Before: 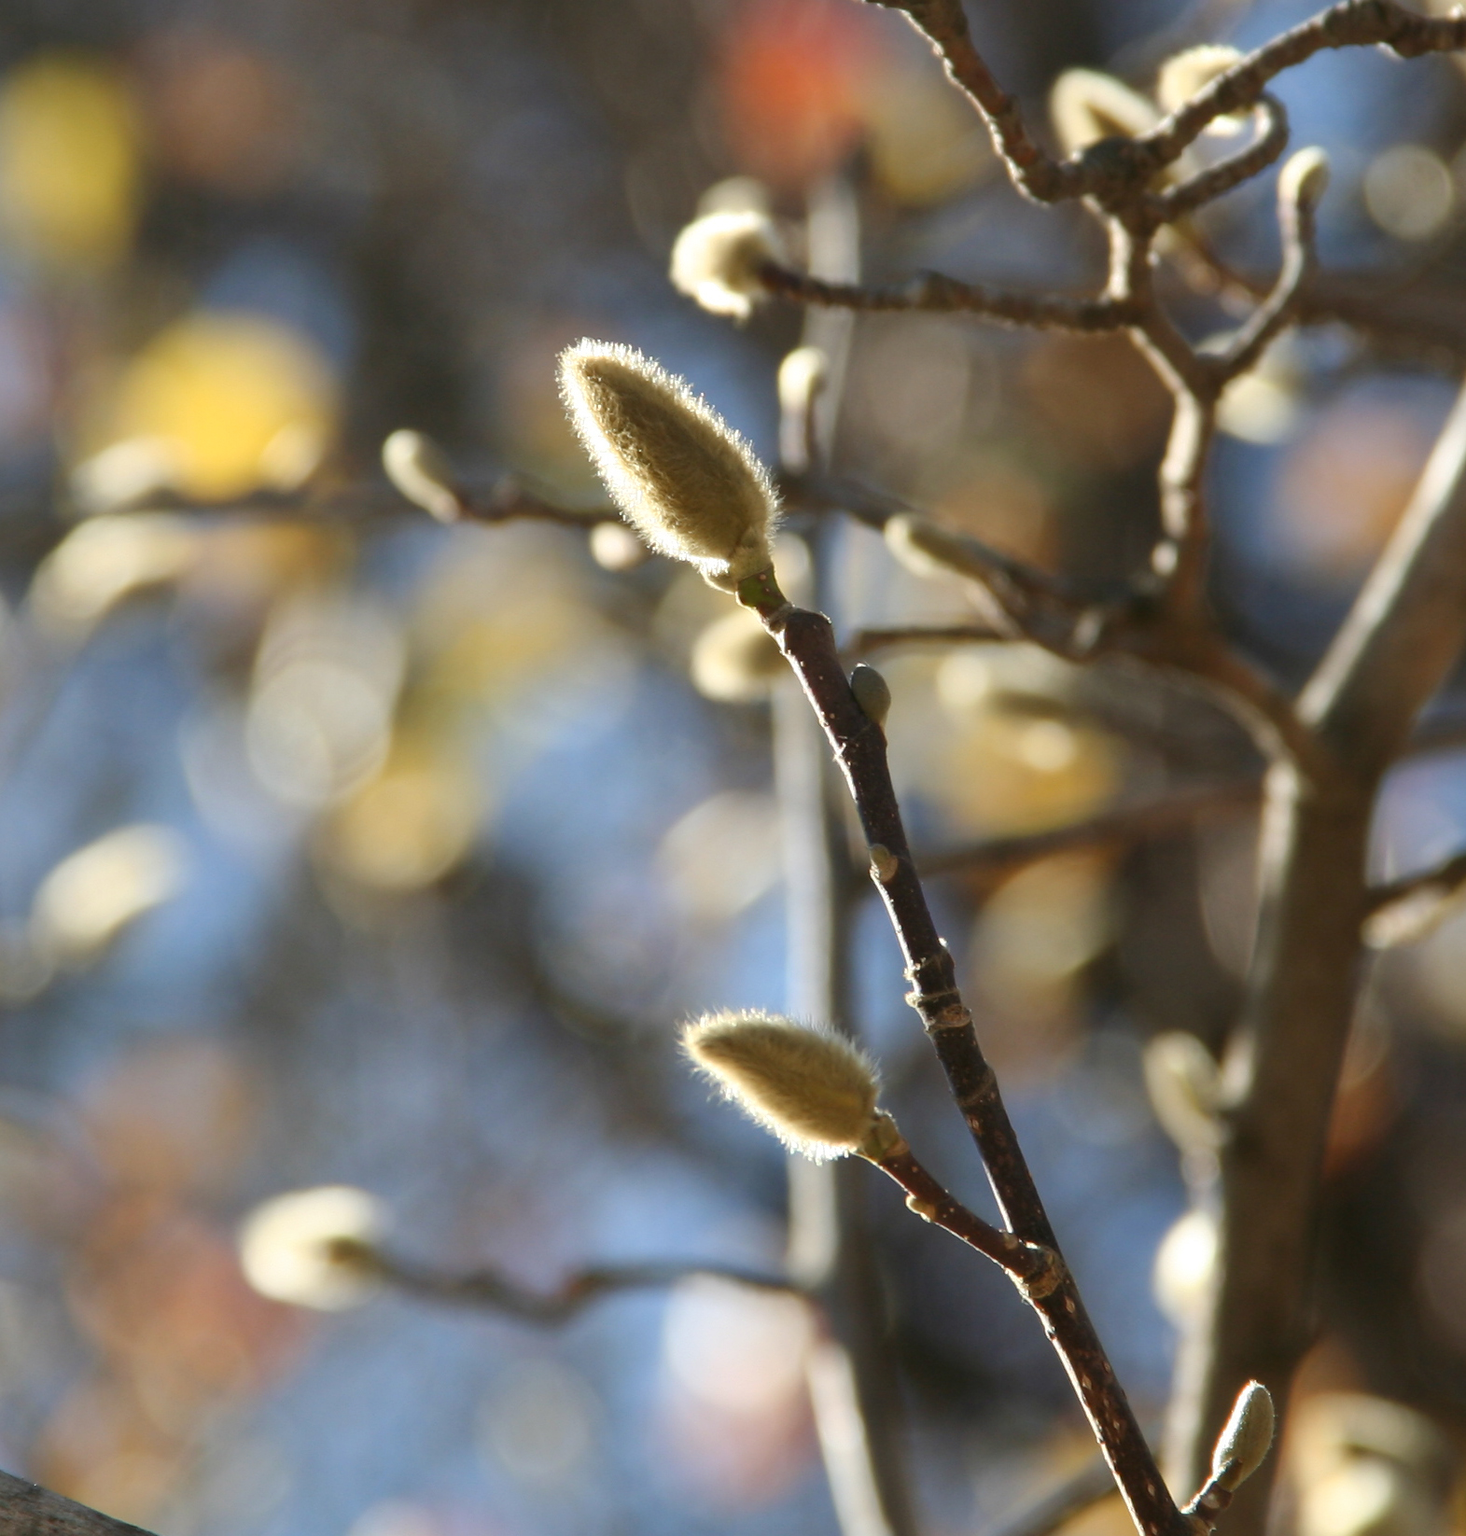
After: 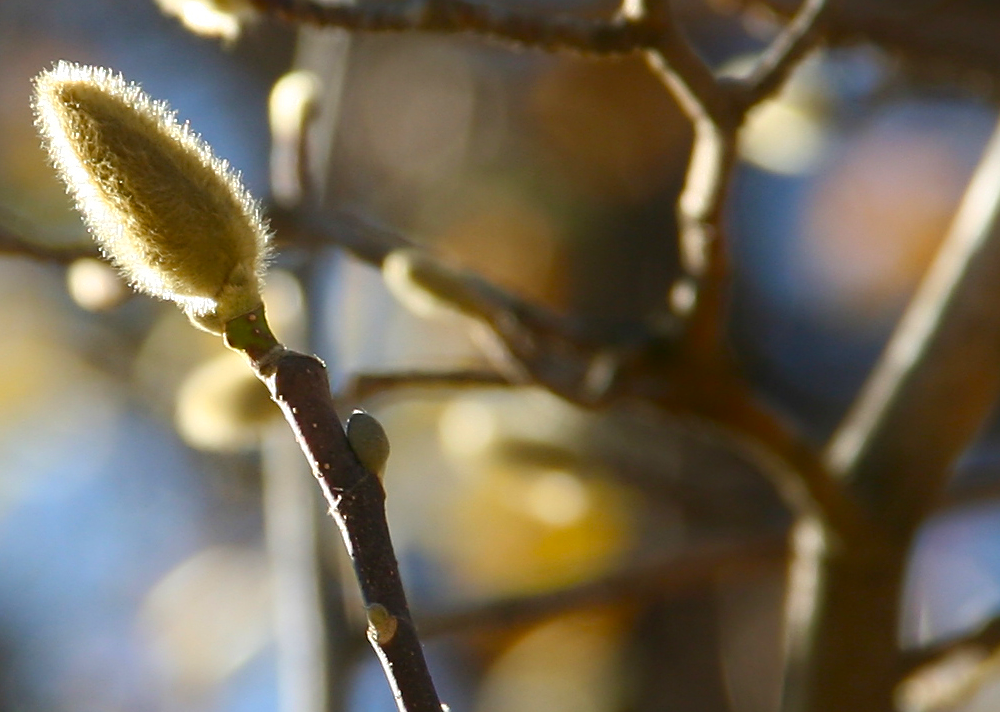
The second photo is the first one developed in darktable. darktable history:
shadows and highlights: shadows -90, highlights 90, soften with gaussian
color balance rgb: perceptual saturation grading › global saturation 20%, global vibrance 20%
crop: left 36.005%, top 18.293%, right 0.31%, bottom 38.444%
sharpen: on, module defaults
